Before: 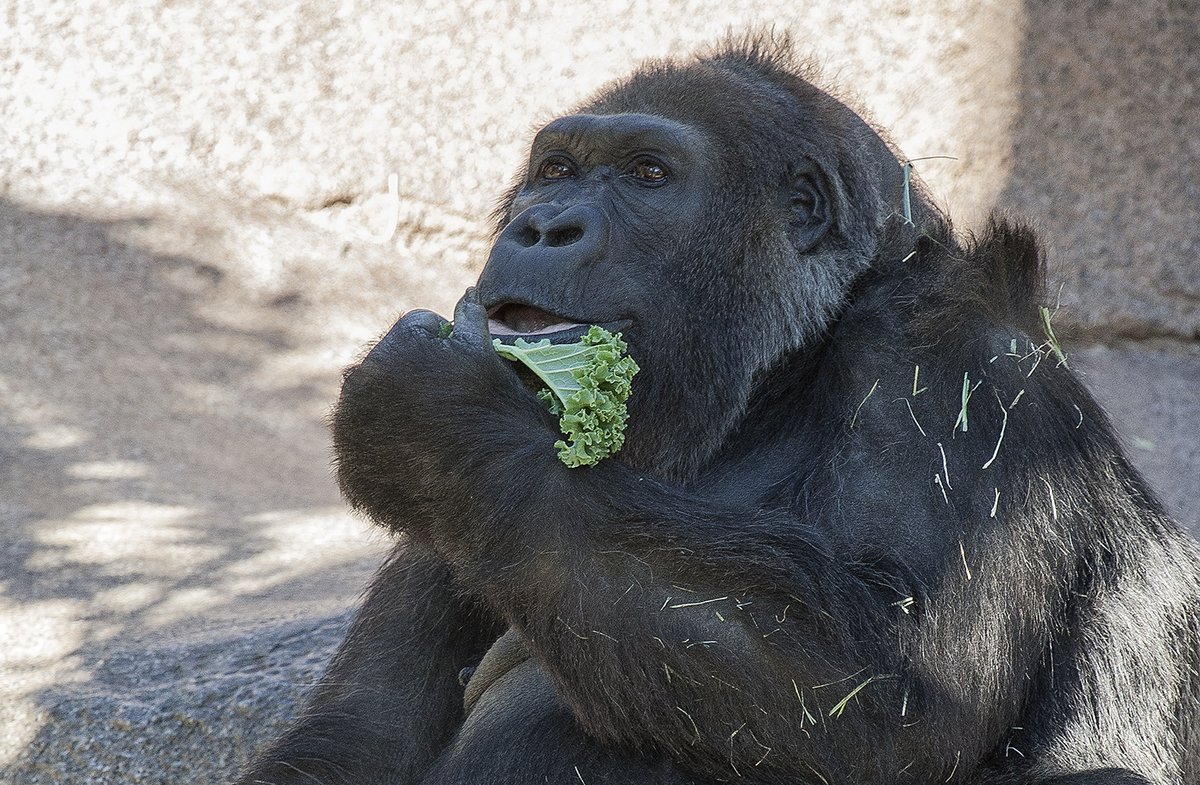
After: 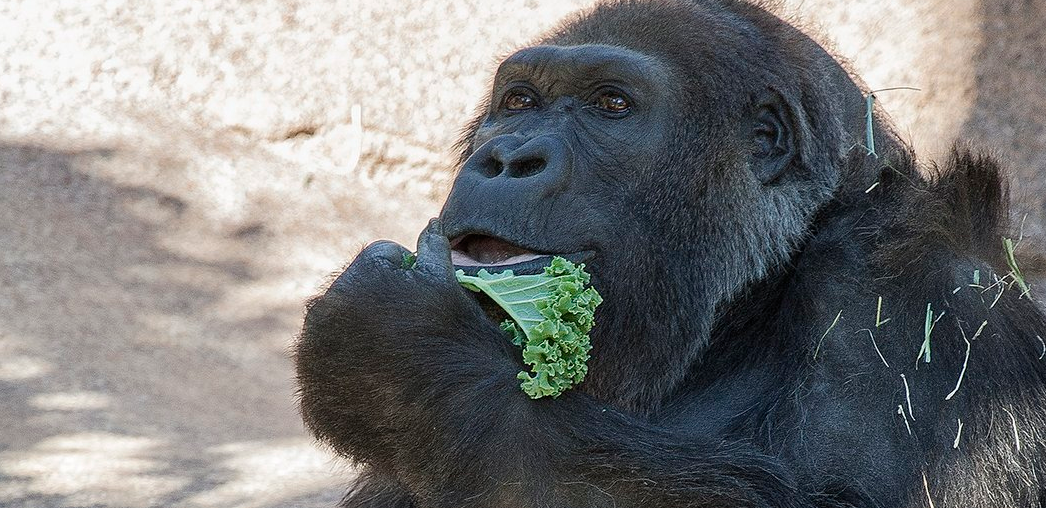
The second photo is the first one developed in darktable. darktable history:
color correction: highlights a* -0.122, highlights b* 0.147
crop: left 3.121%, top 8.892%, right 9.664%, bottom 26.367%
